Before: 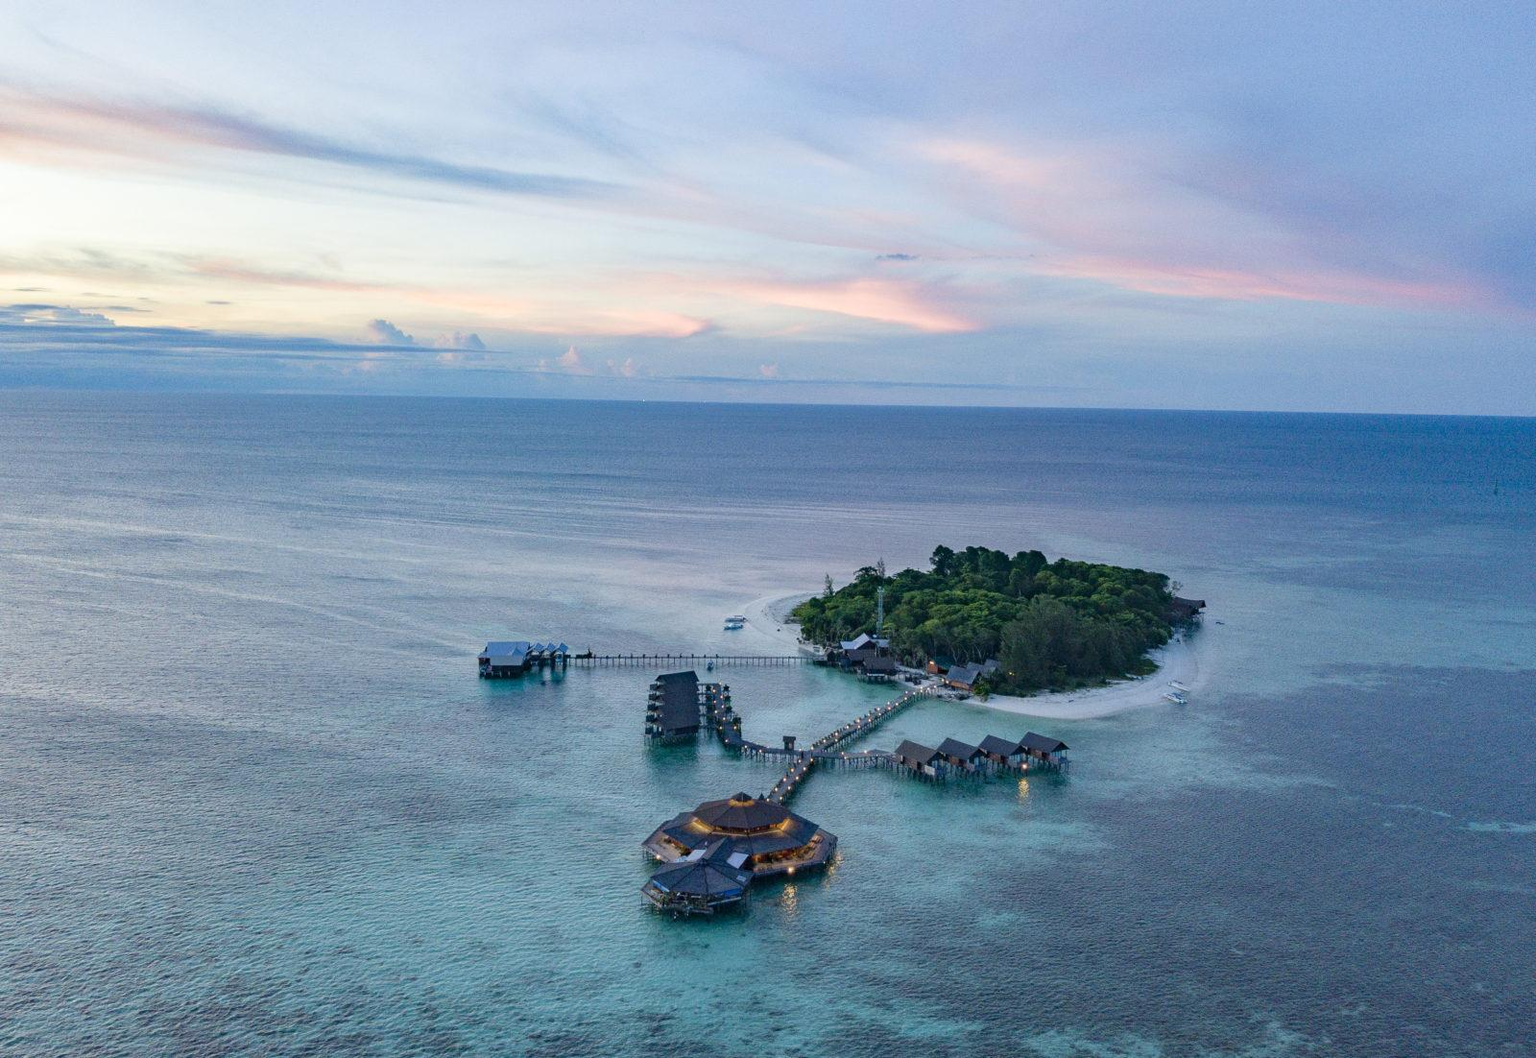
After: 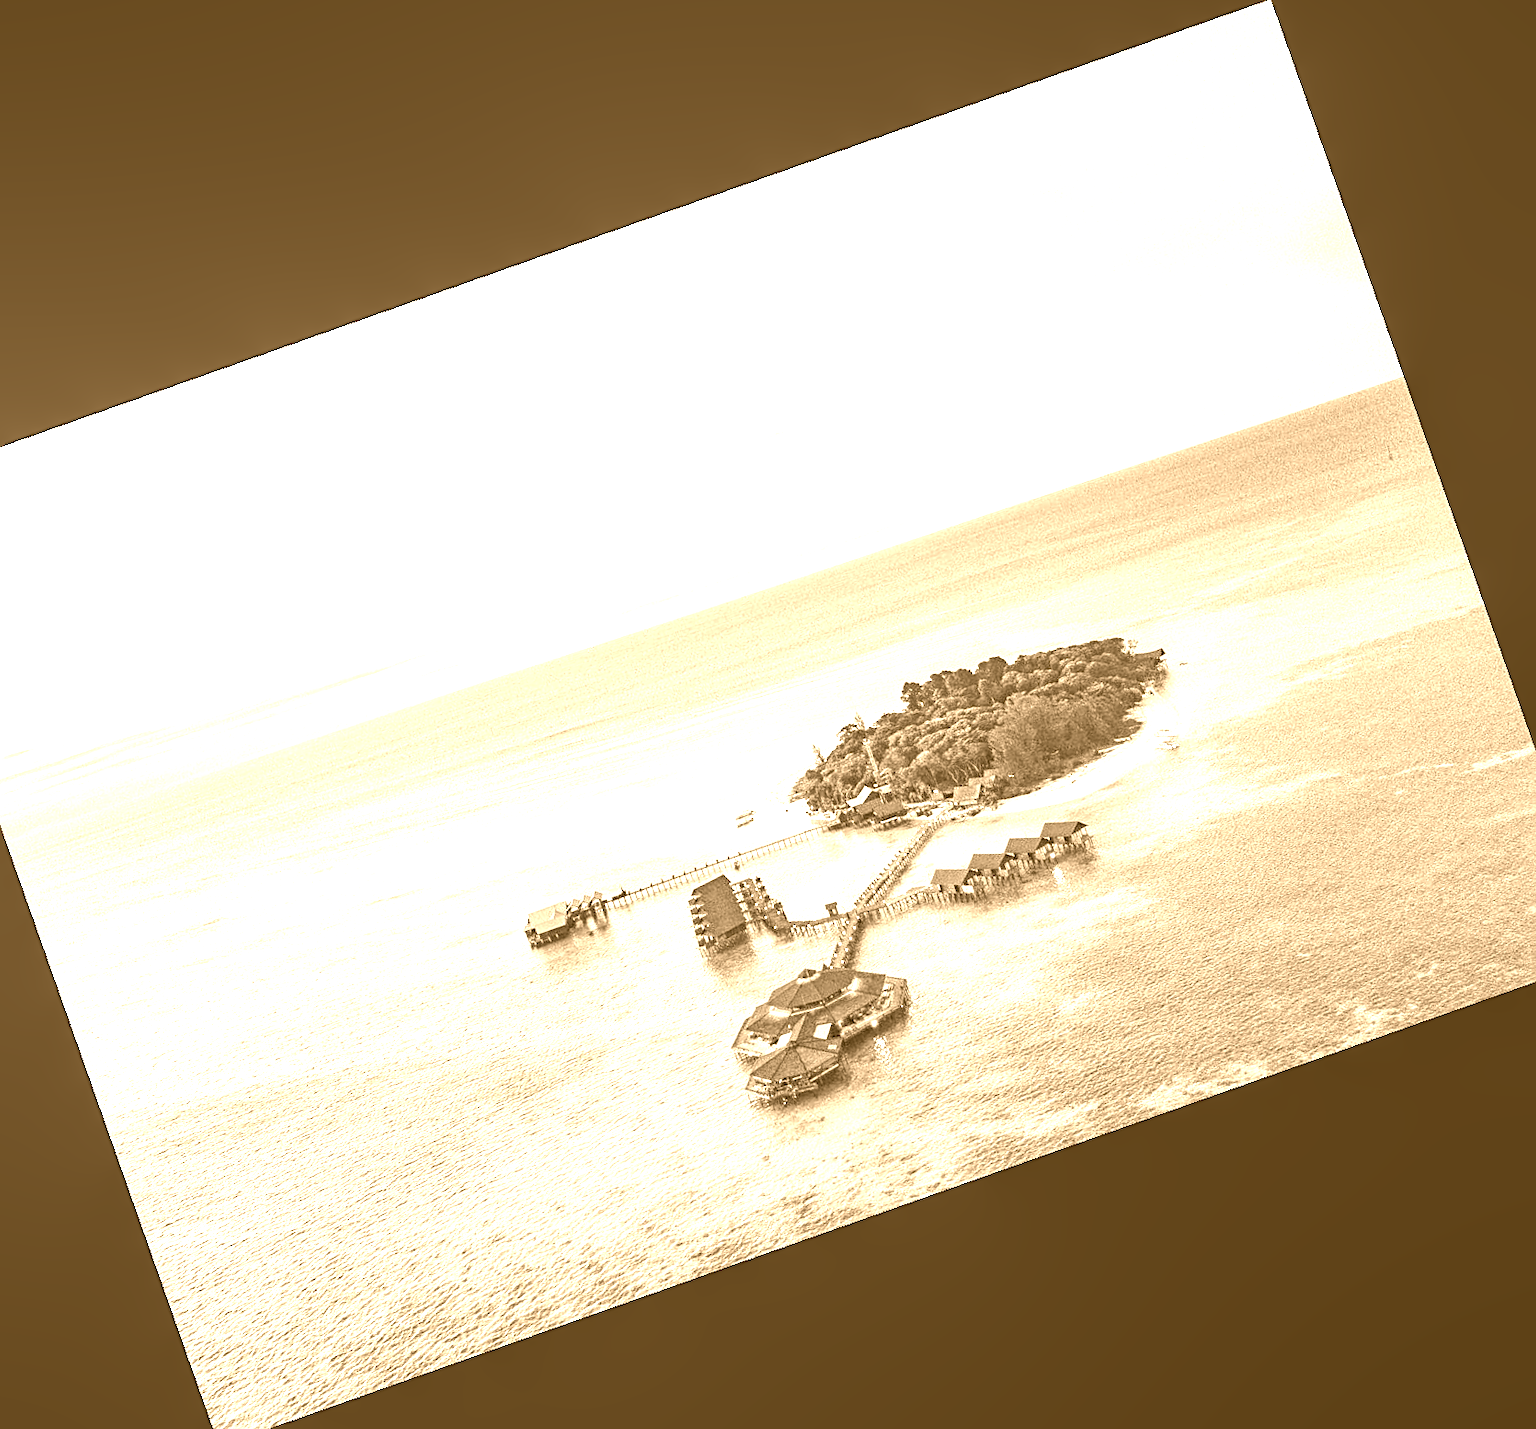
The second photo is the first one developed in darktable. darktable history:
crop and rotate: angle 19.43°, left 6.812%, right 4.125%, bottom 1.087%
colorize: hue 28.8°, source mix 100%
local contrast: on, module defaults
sharpen: on, module defaults
exposure: black level correction 0, exposure 1.675 EV, compensate exposure bias true, compensate highlight preservation false
